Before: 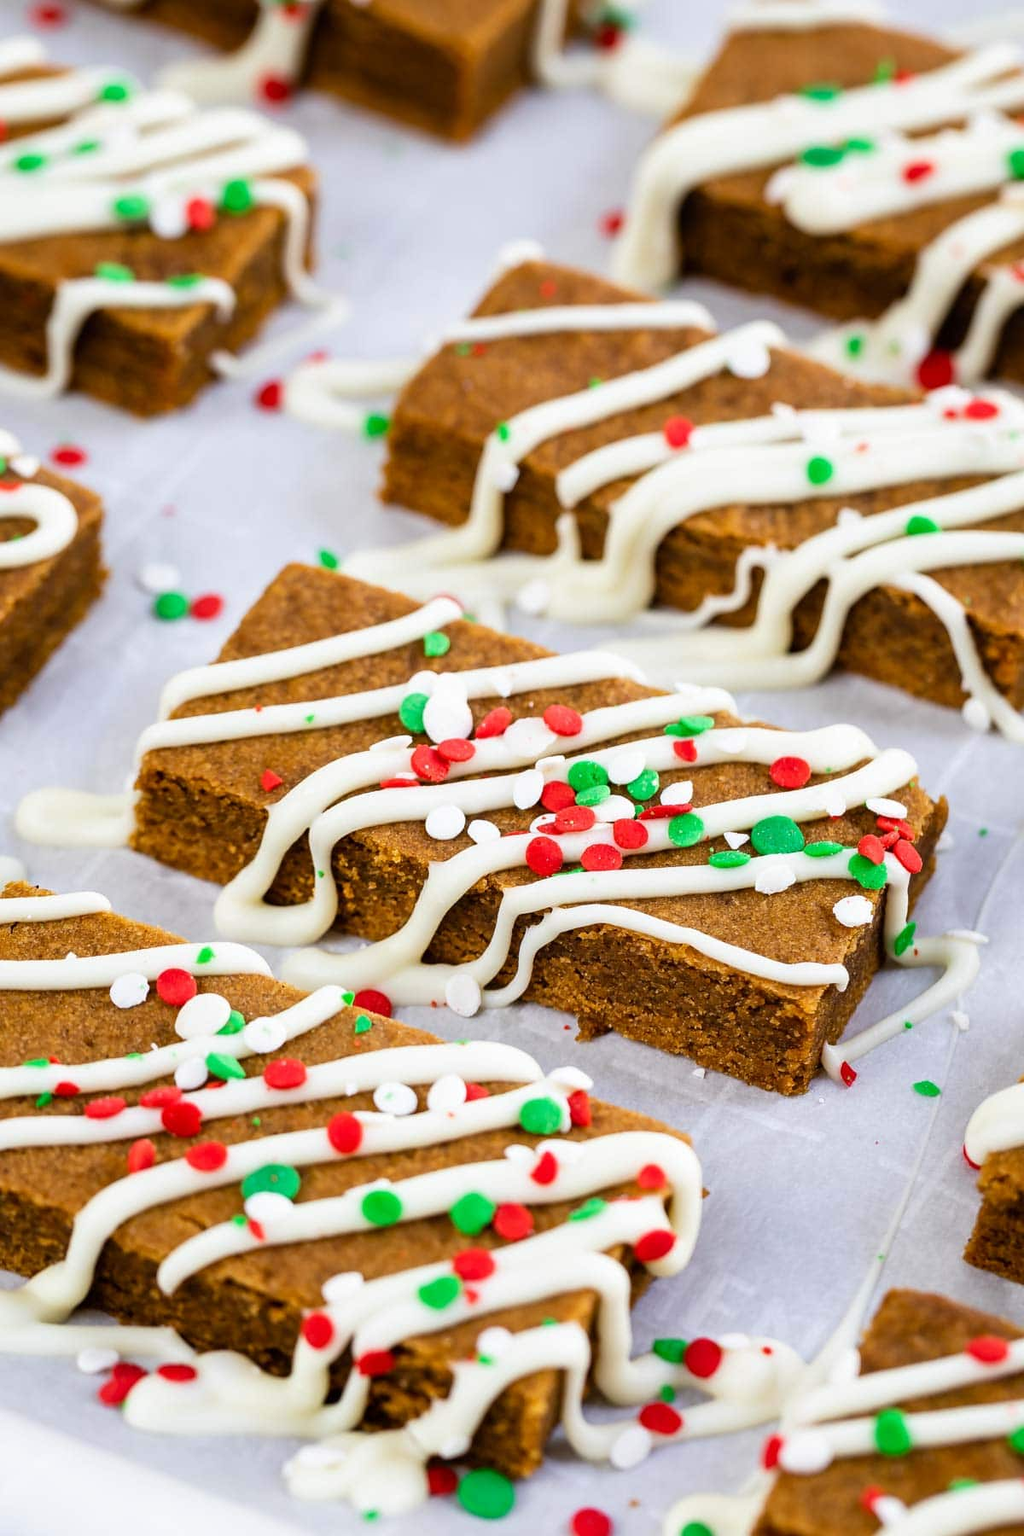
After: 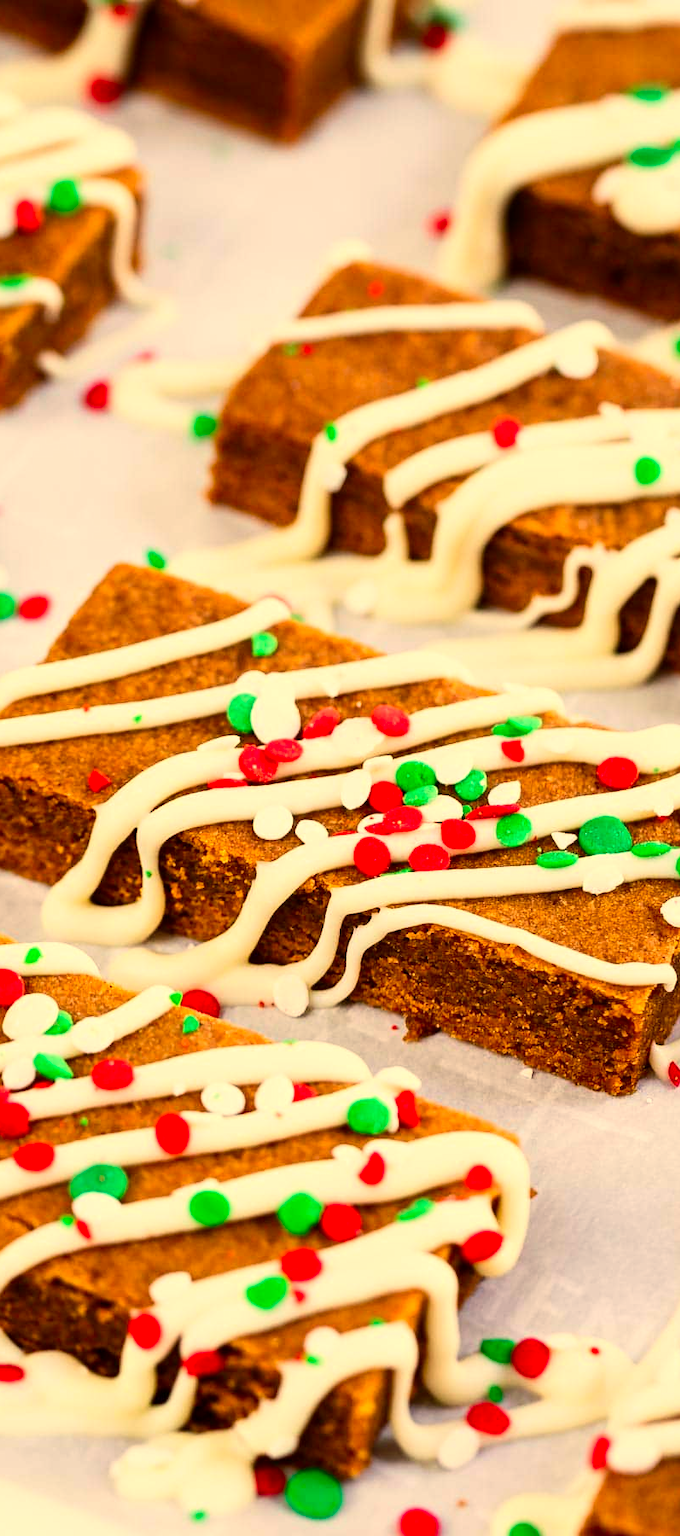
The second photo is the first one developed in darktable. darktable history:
contrast brightness saturation: contrast 0.18, saturation 0.3
crop: left 16.899%, right 16.556%
white balance: red 1.123, blue 0.83
